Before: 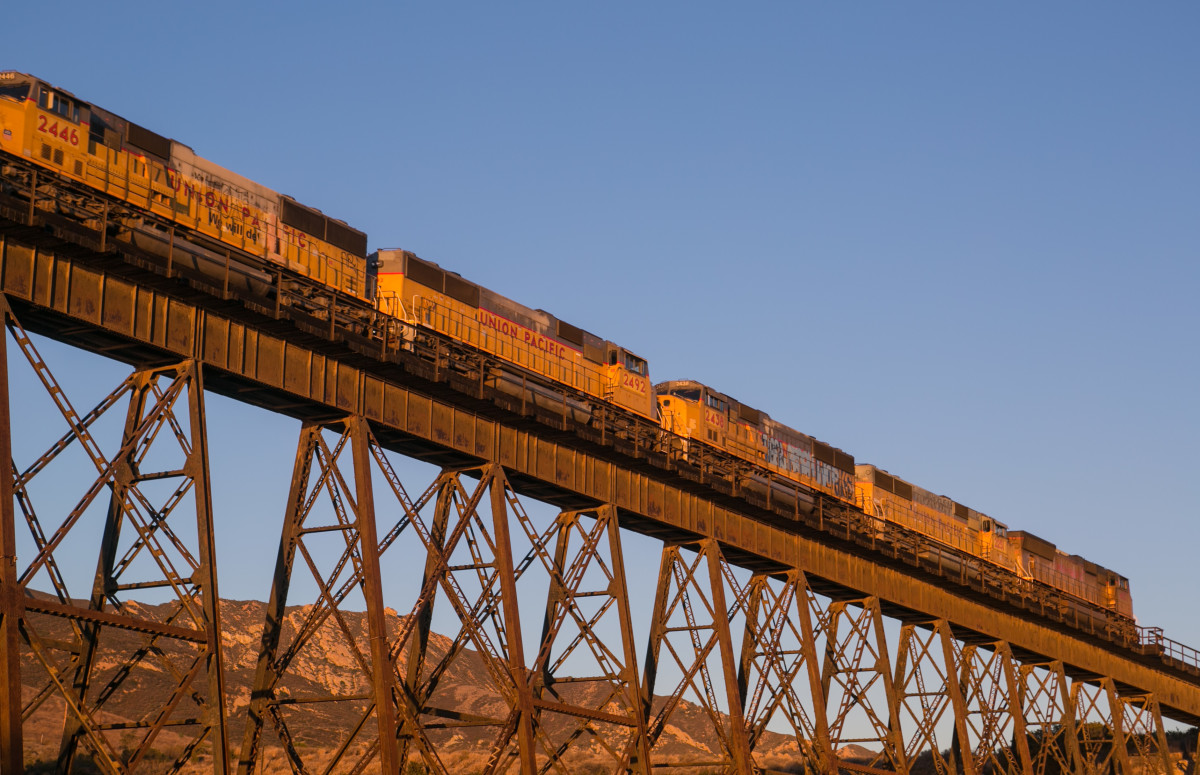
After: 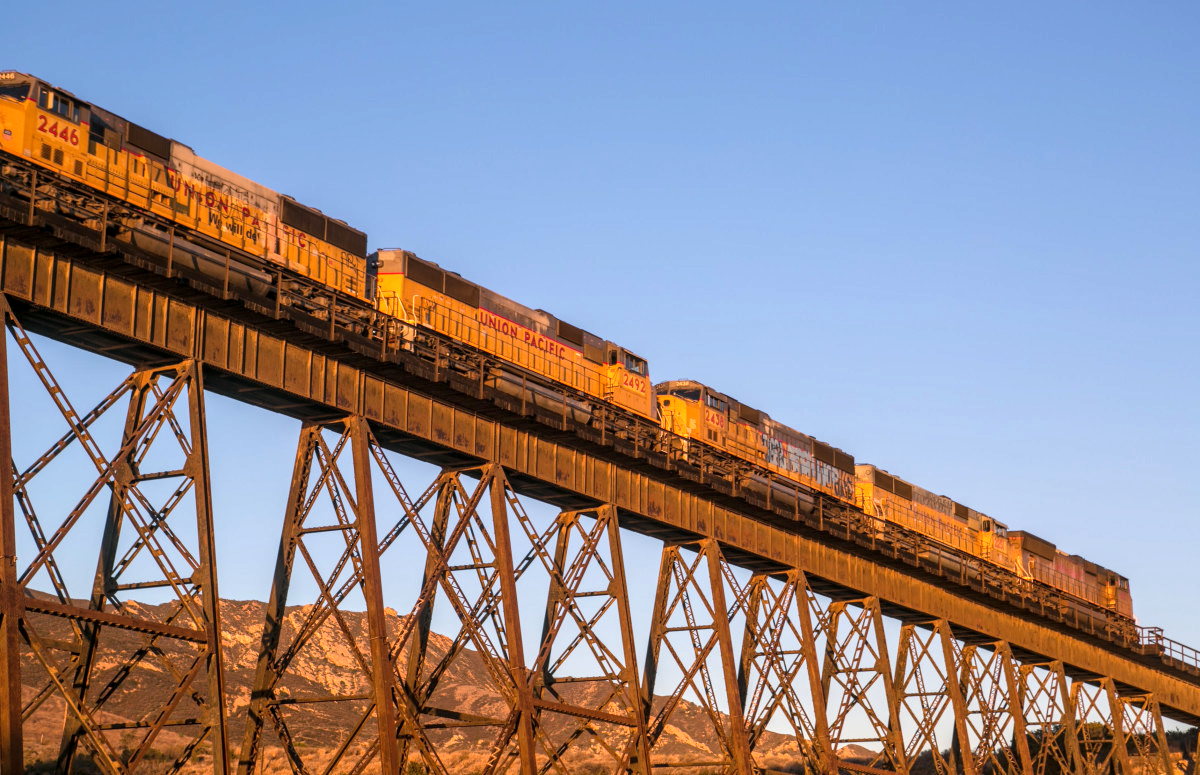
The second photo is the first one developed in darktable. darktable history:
local contrast: on, module defaults
exposure: black level correction 0, exposure 0.7 EV, compensate highlight preservation false
